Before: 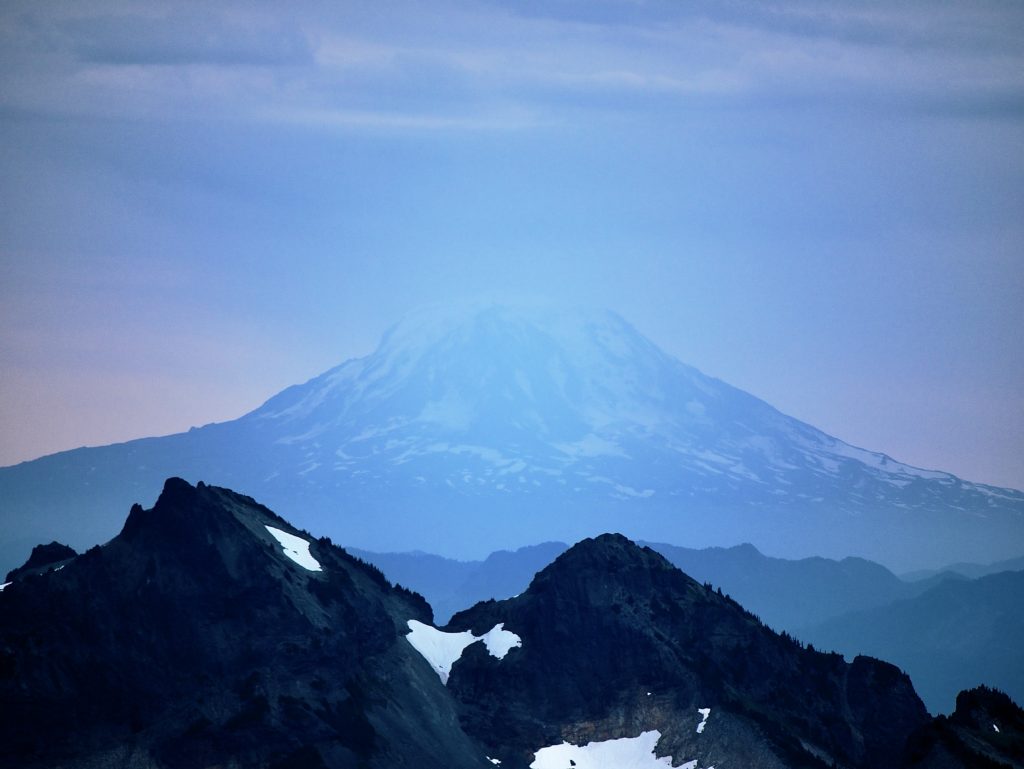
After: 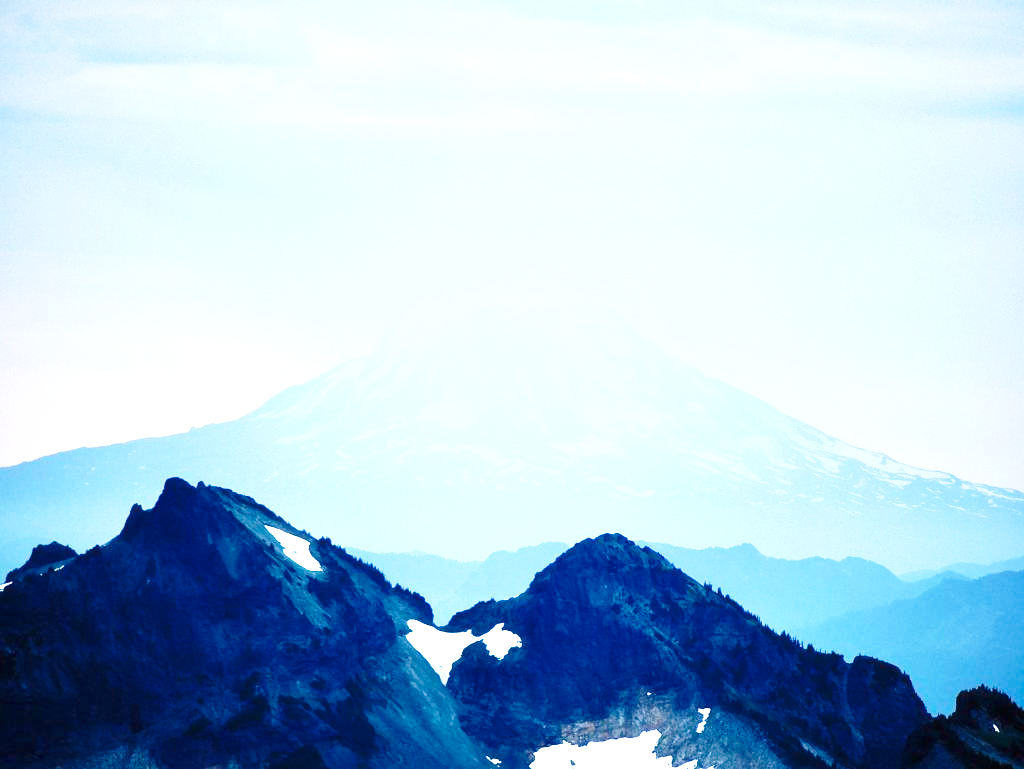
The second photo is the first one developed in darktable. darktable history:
haze removal: strength -0.037, compatibility mode true, adaptive false
exposure: black level correction 0, exposure 1.577 EV, compensate highlight preservation false
base curve: curves: ch0 [(0, 0) (0.028, 0.03) (0.121, 0.232) (0.46, 0.748) (0.859, 0.968) (1, 1)], preserve colors none
